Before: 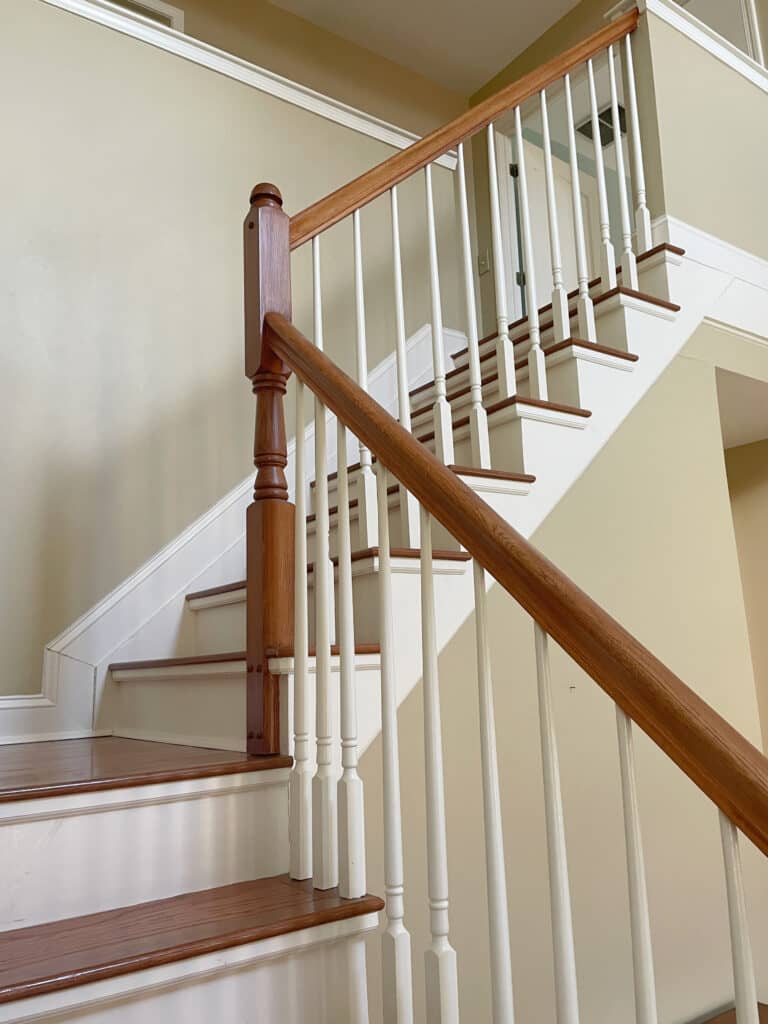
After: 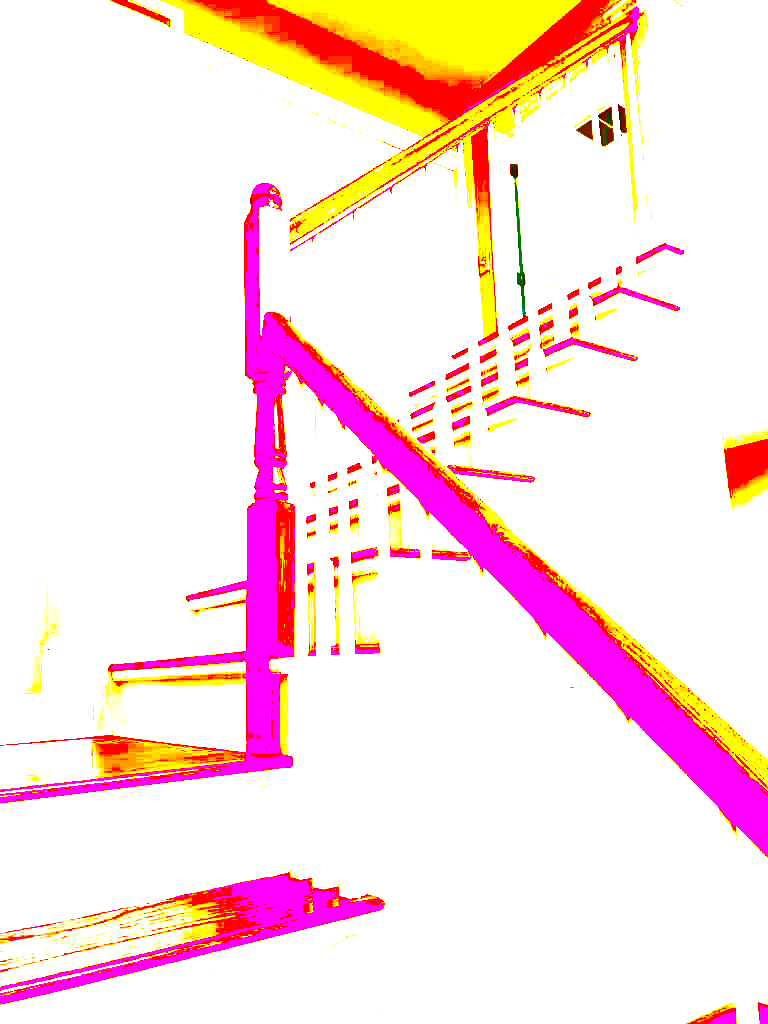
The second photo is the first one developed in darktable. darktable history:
contrast brightness saturation: contrast 0.07, brightness -0.13, saturation 0.06
exposure: black level correction 0.1, exposure 3 EV, compensate highlight preservation false
